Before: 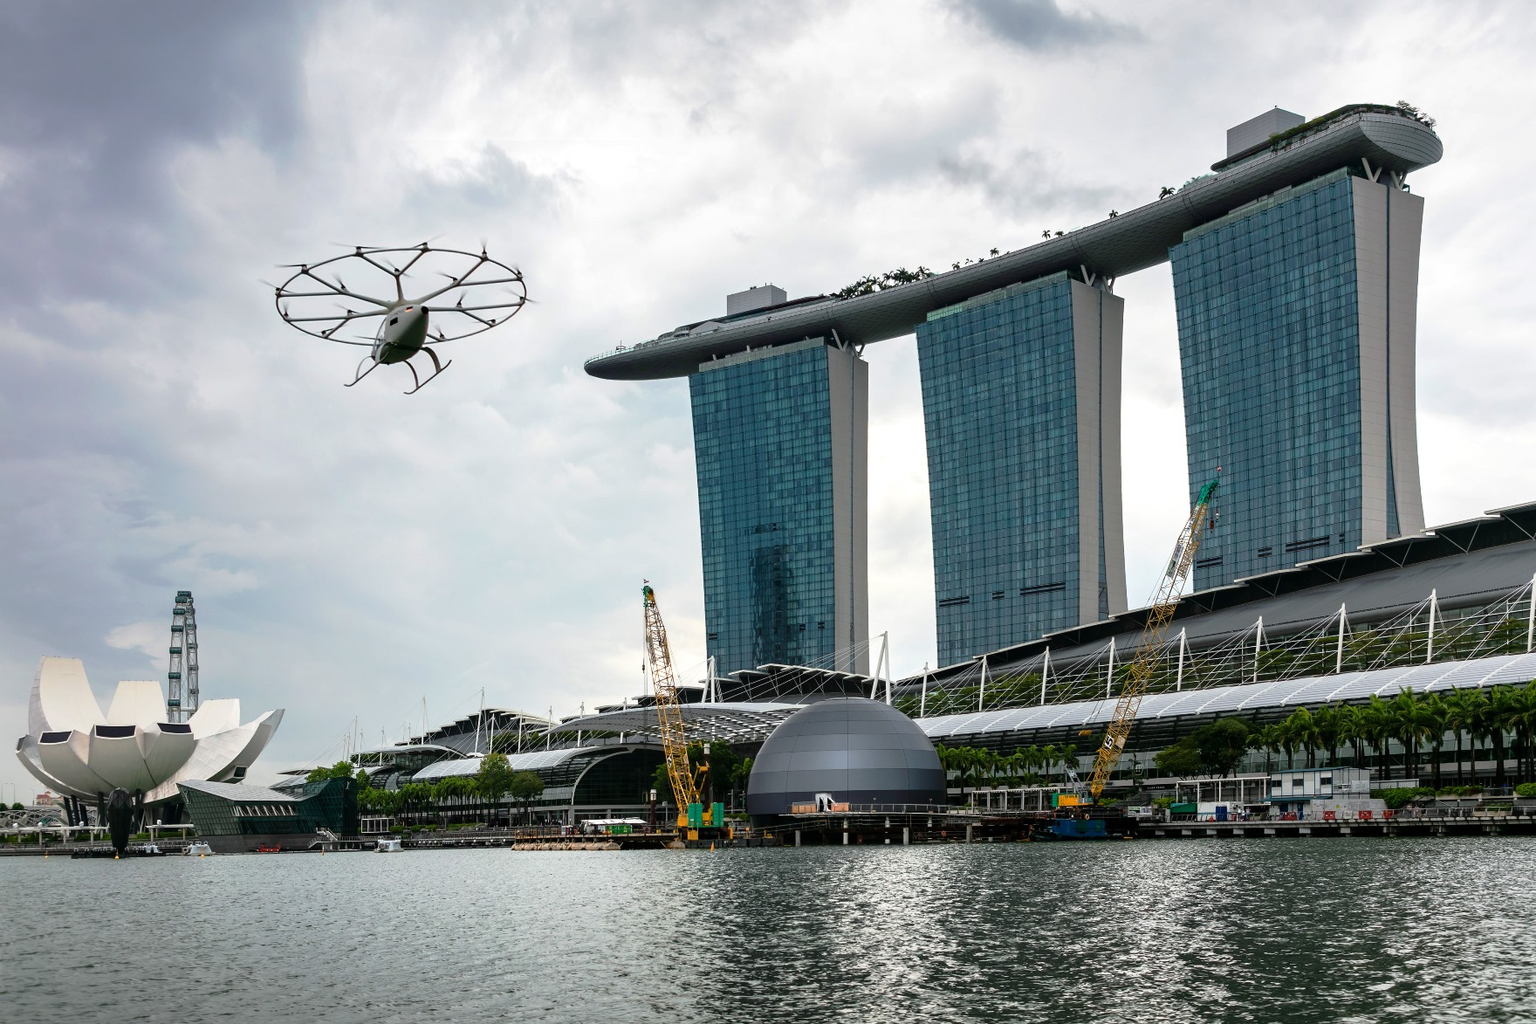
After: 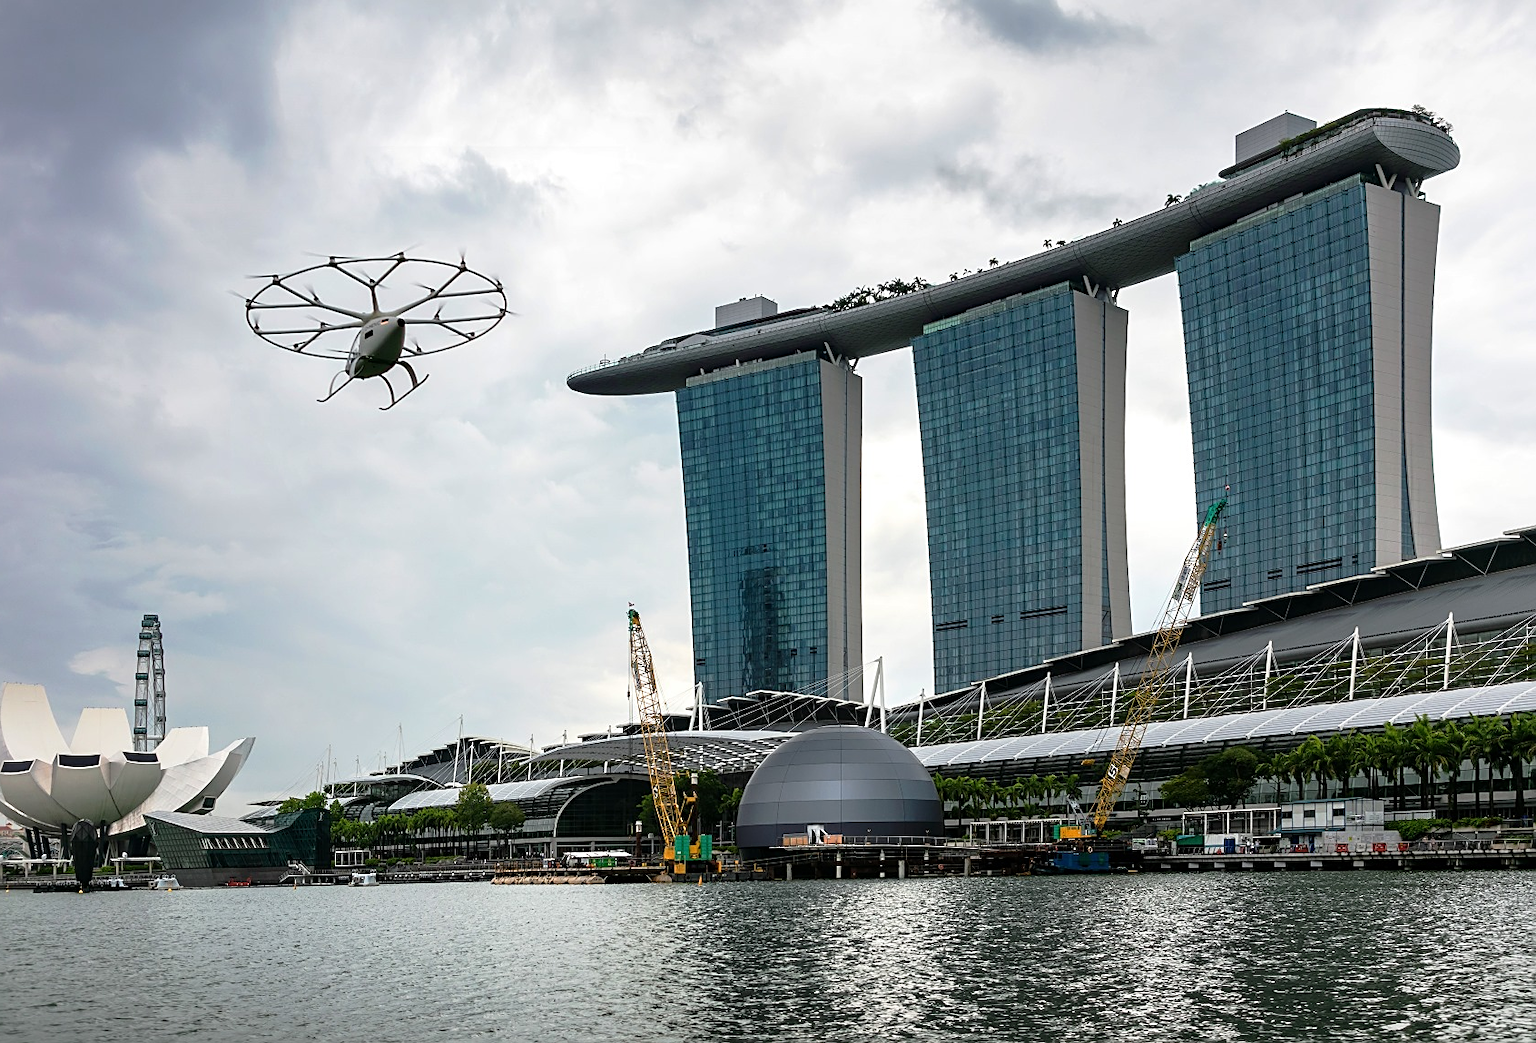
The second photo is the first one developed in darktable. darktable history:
crop and rotate: left 2.608%, right 1.254%, bottom 1.929%
sharpen: on, module defaults
